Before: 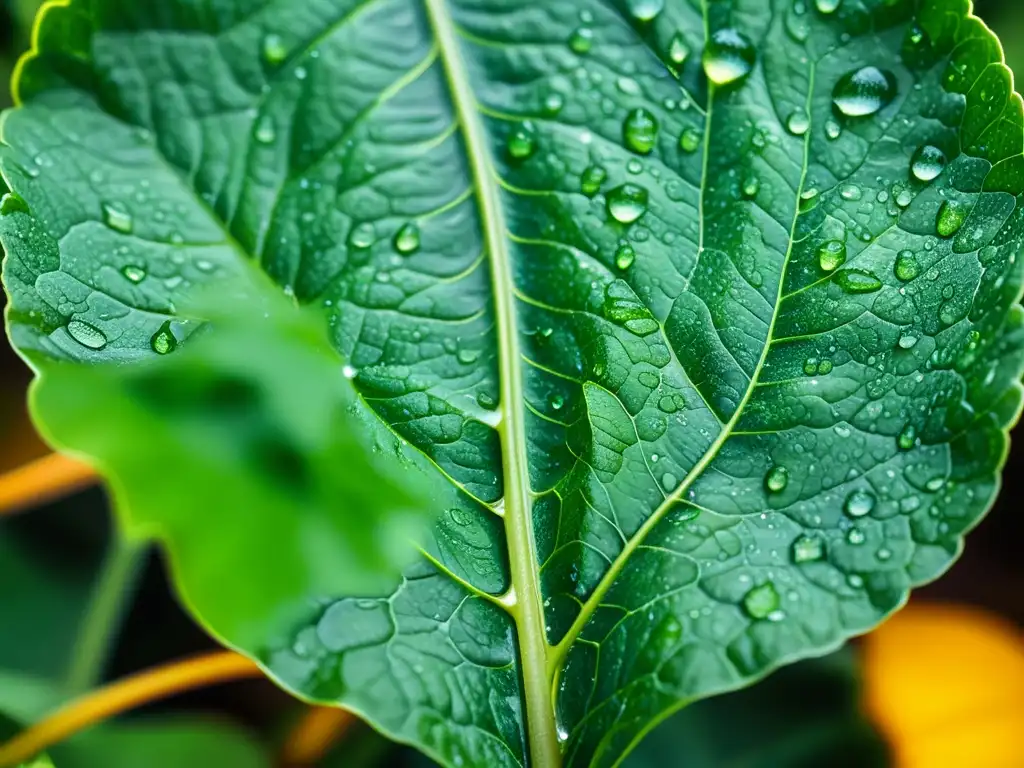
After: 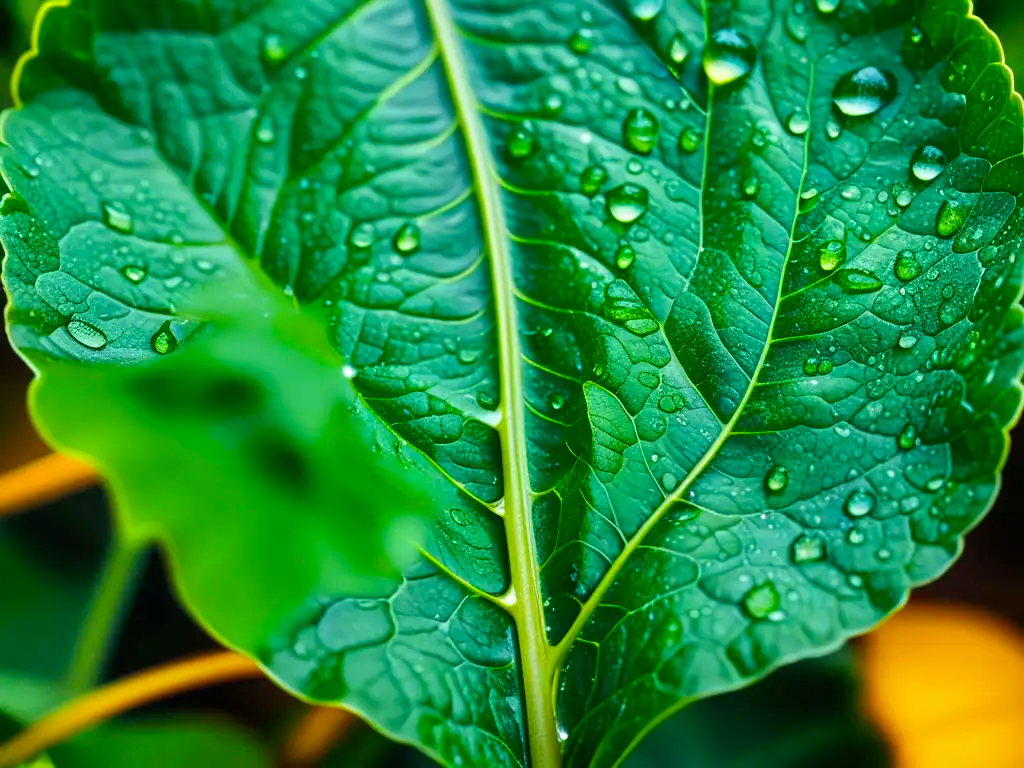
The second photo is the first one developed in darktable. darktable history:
color balance rgb: perceptual saturation grading › global saturation 30.707%, global vibrance 19.598%
